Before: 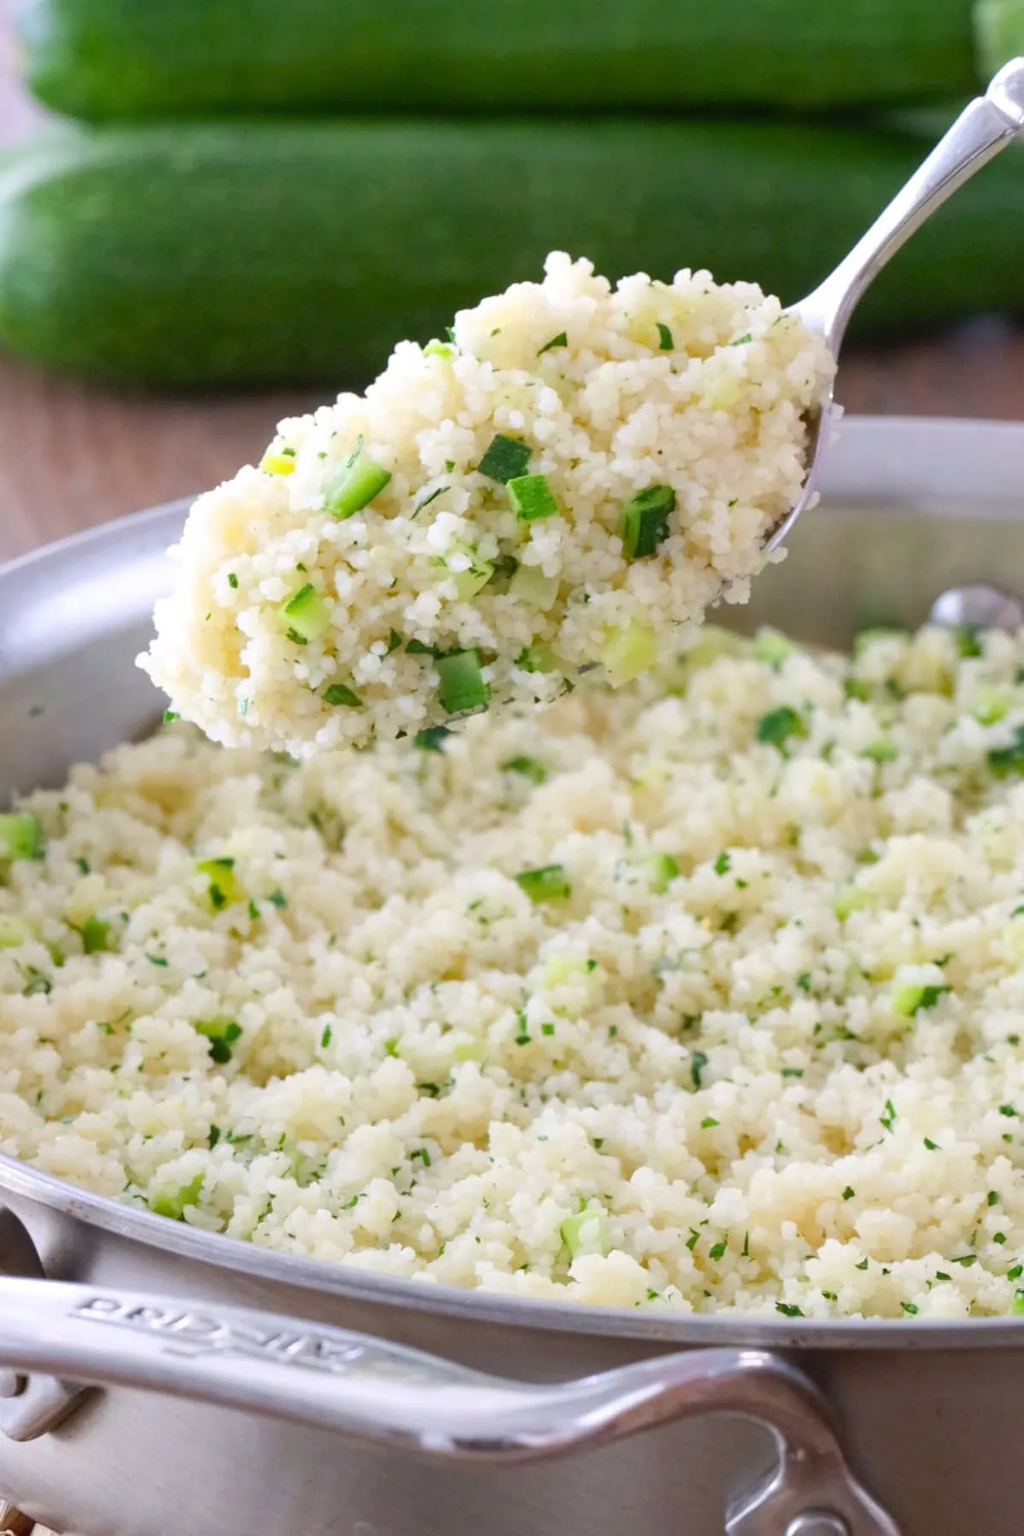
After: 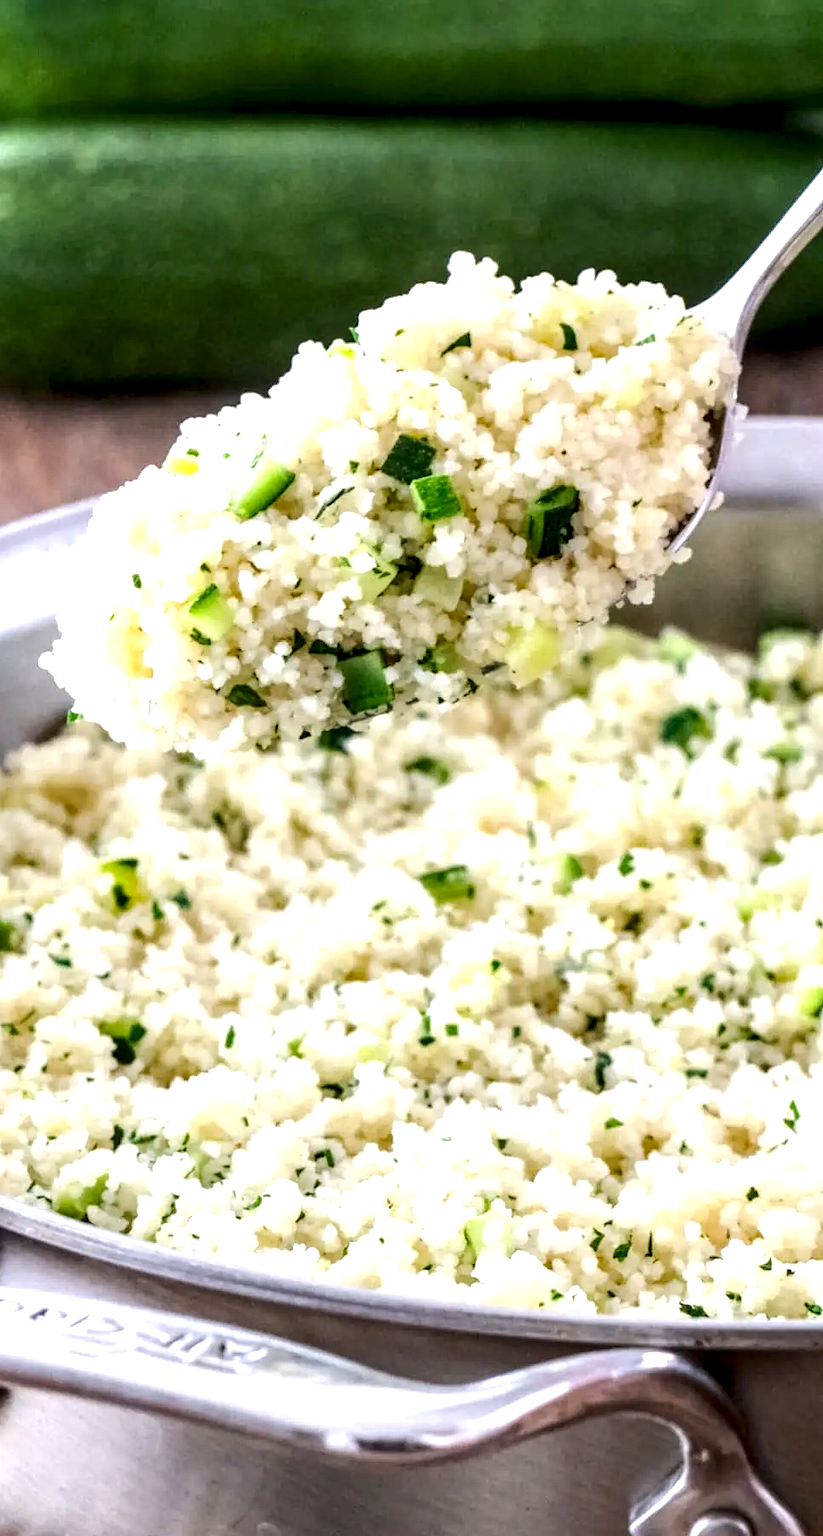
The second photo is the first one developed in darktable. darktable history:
crop and rotate: left 9.478%, right 10.172%
local contrast: highlights 22%, shadows 69%, detail 170%
tone equalizer: -8 EV -0.741 EV, -7 EV -0.731 EV, -6 EV -0.621 EV, -5 EV -0.411 EV, -3 EV 0.393 EV, -2 EV 0.6 EV, -1 EV 0.7 EV, +0 EV 0.769 EV, edges refinement/feathering 500, mask exposure compensation -1.57 EV, preserve details no
